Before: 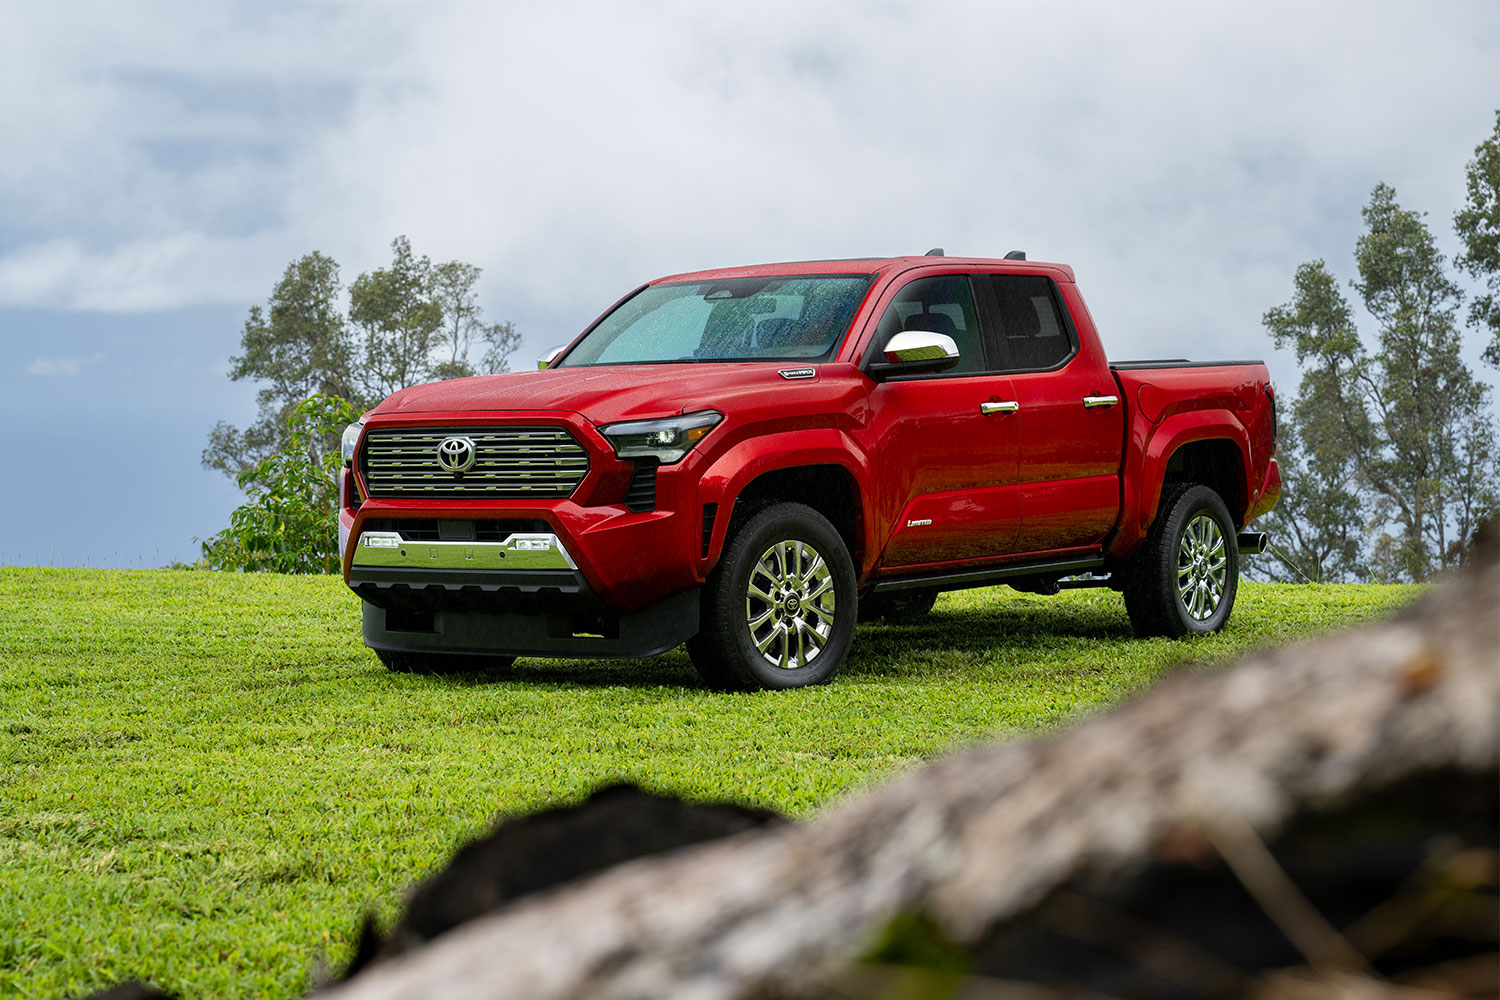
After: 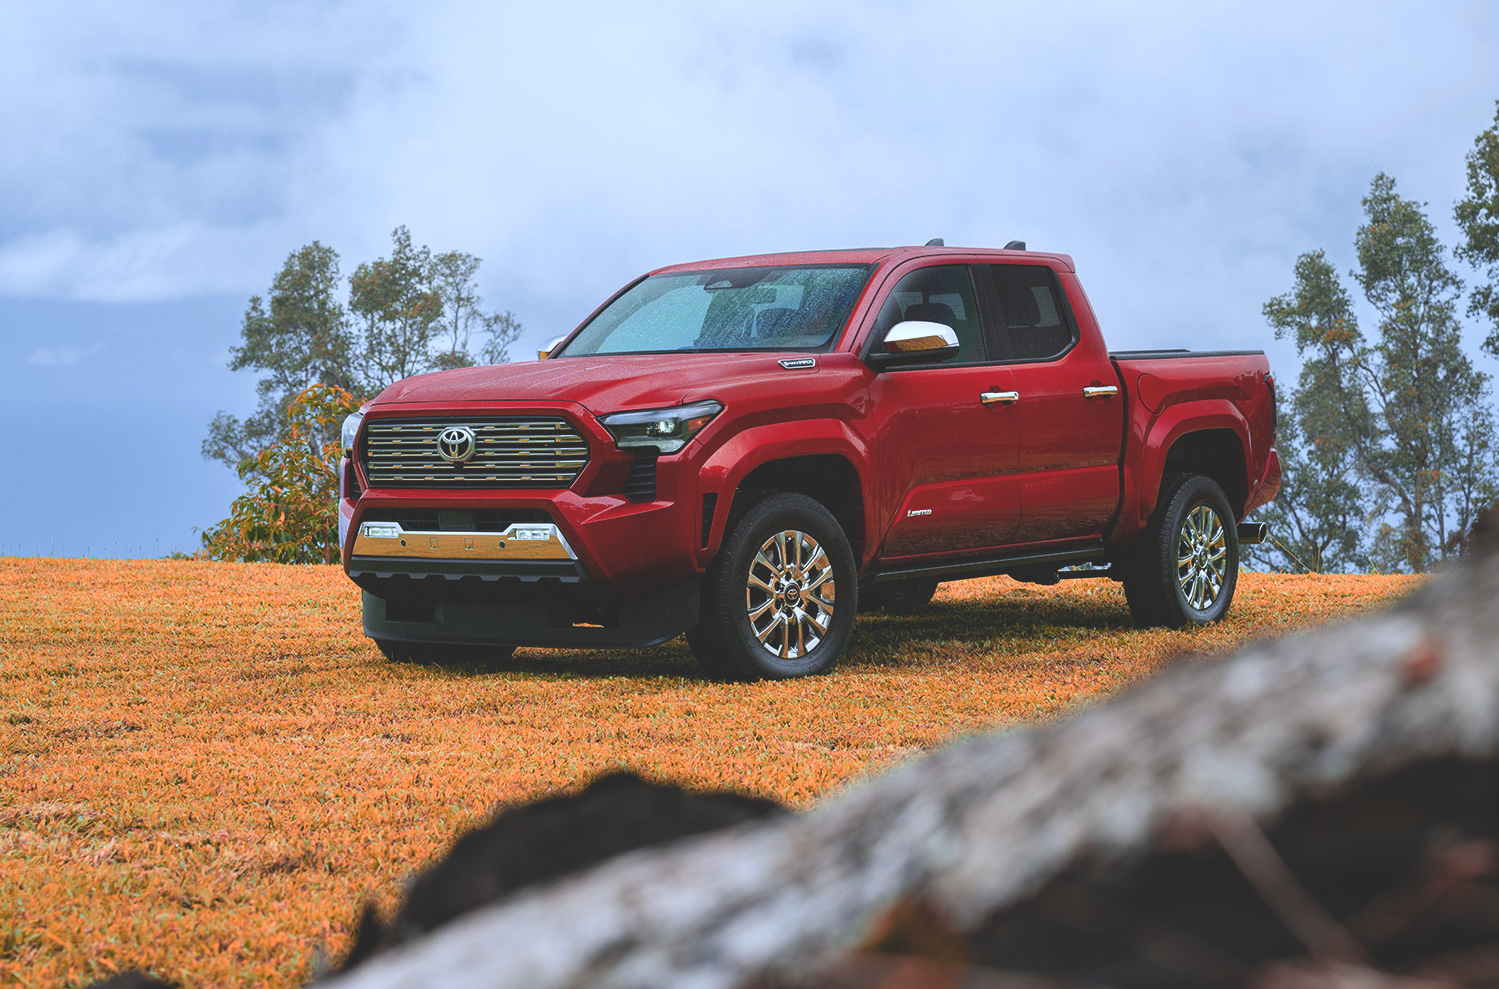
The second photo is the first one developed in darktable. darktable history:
color zones: curves: ch2 [(0, 0.5) (0.084, 0.497) (0.323, 0.335) (0.4, 0.497) (1, 0.5)], process mode strong
exposure: black level correction -0.023, exposure -0.039 EV, compensate highlight preservation false
crop: top 1.049%, right 0.001%
white balance: red 0.926, green 1.003, blue 1.133
